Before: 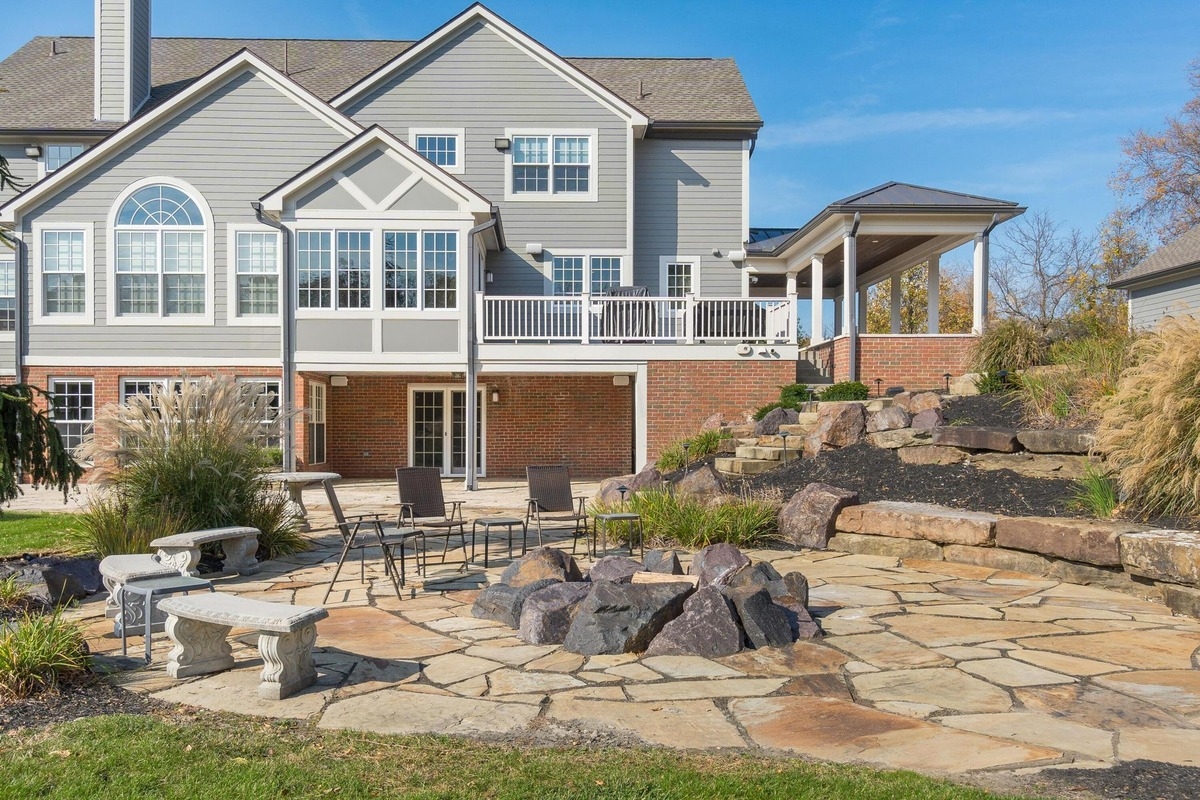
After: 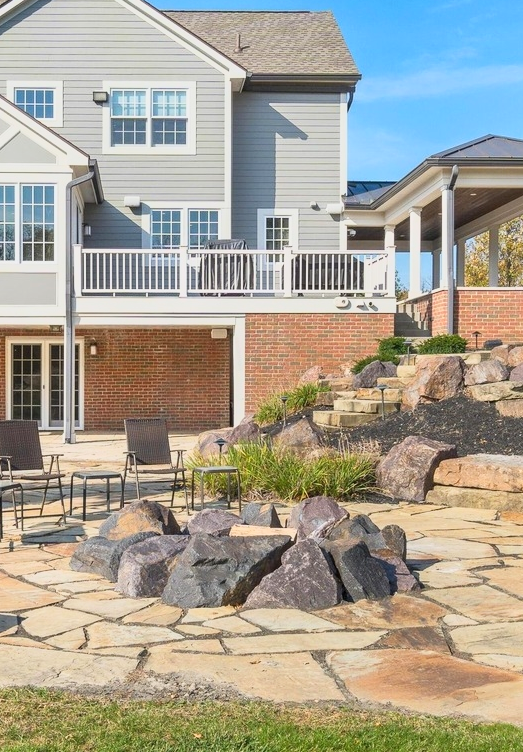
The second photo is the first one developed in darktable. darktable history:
crop: left 33.561%, top 5.987%, right 22.839%
base curve: curves: ch0 [(0, 0) (0.088, 0.125) (0.176, 0.251) (0.354, 0.501) (0.613, 0.749) (1, 0.877)]
